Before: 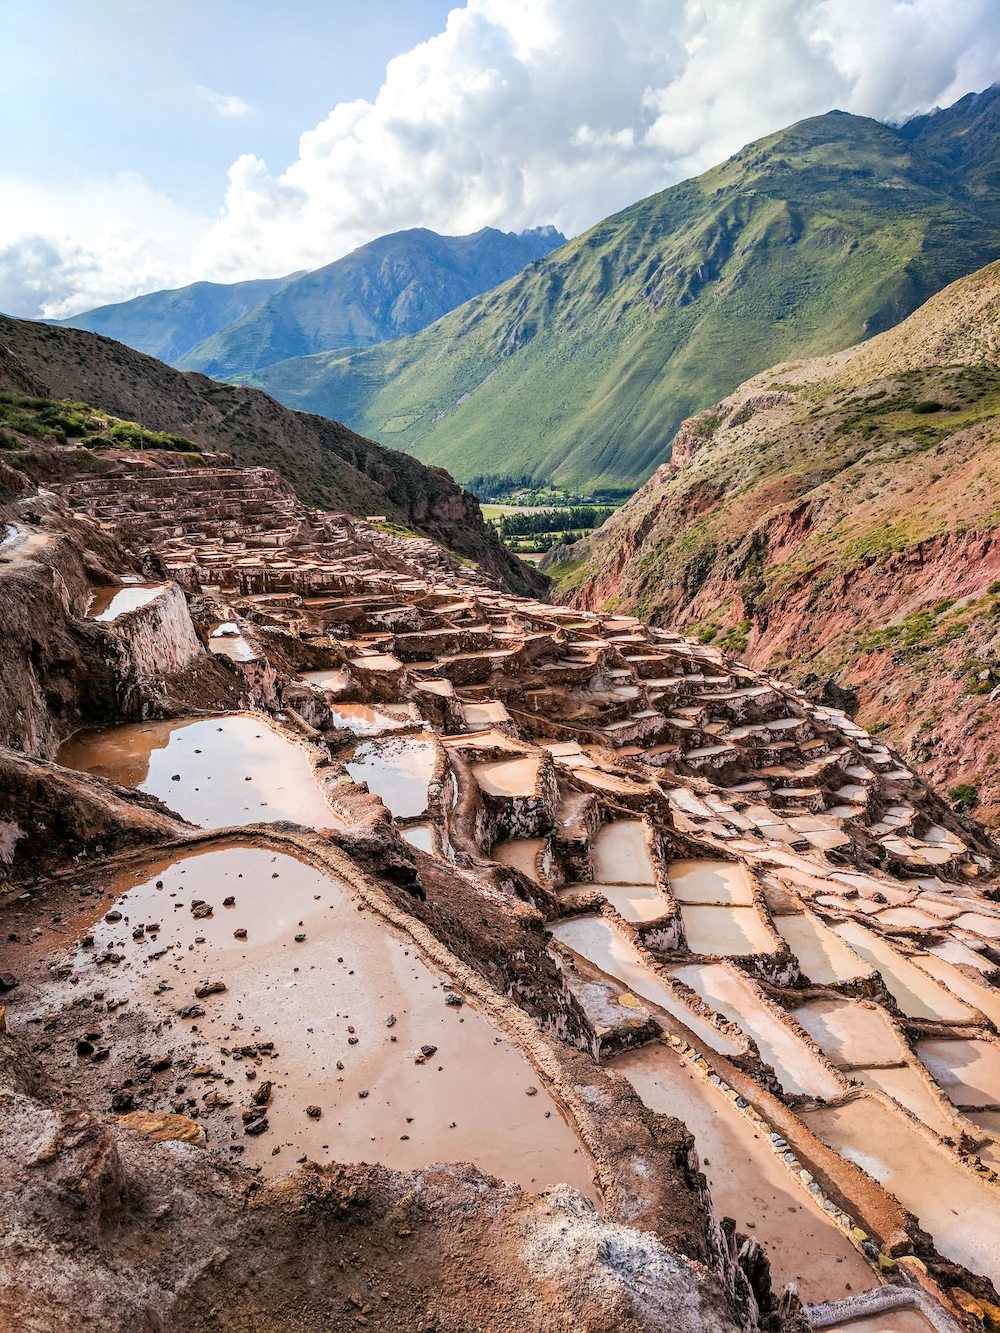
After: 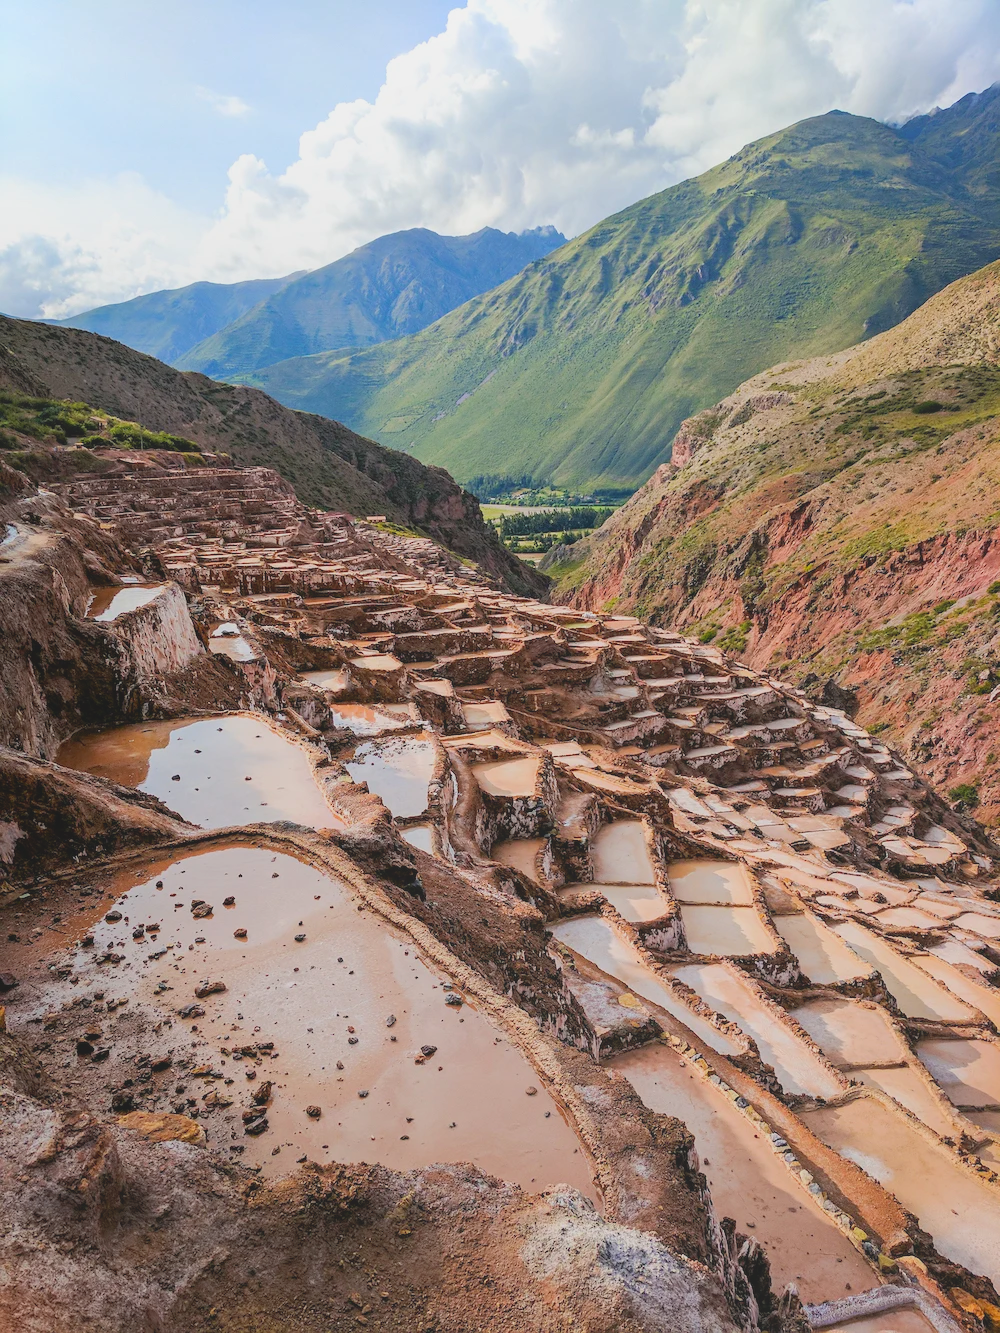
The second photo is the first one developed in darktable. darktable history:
local contrast: detail 69%
